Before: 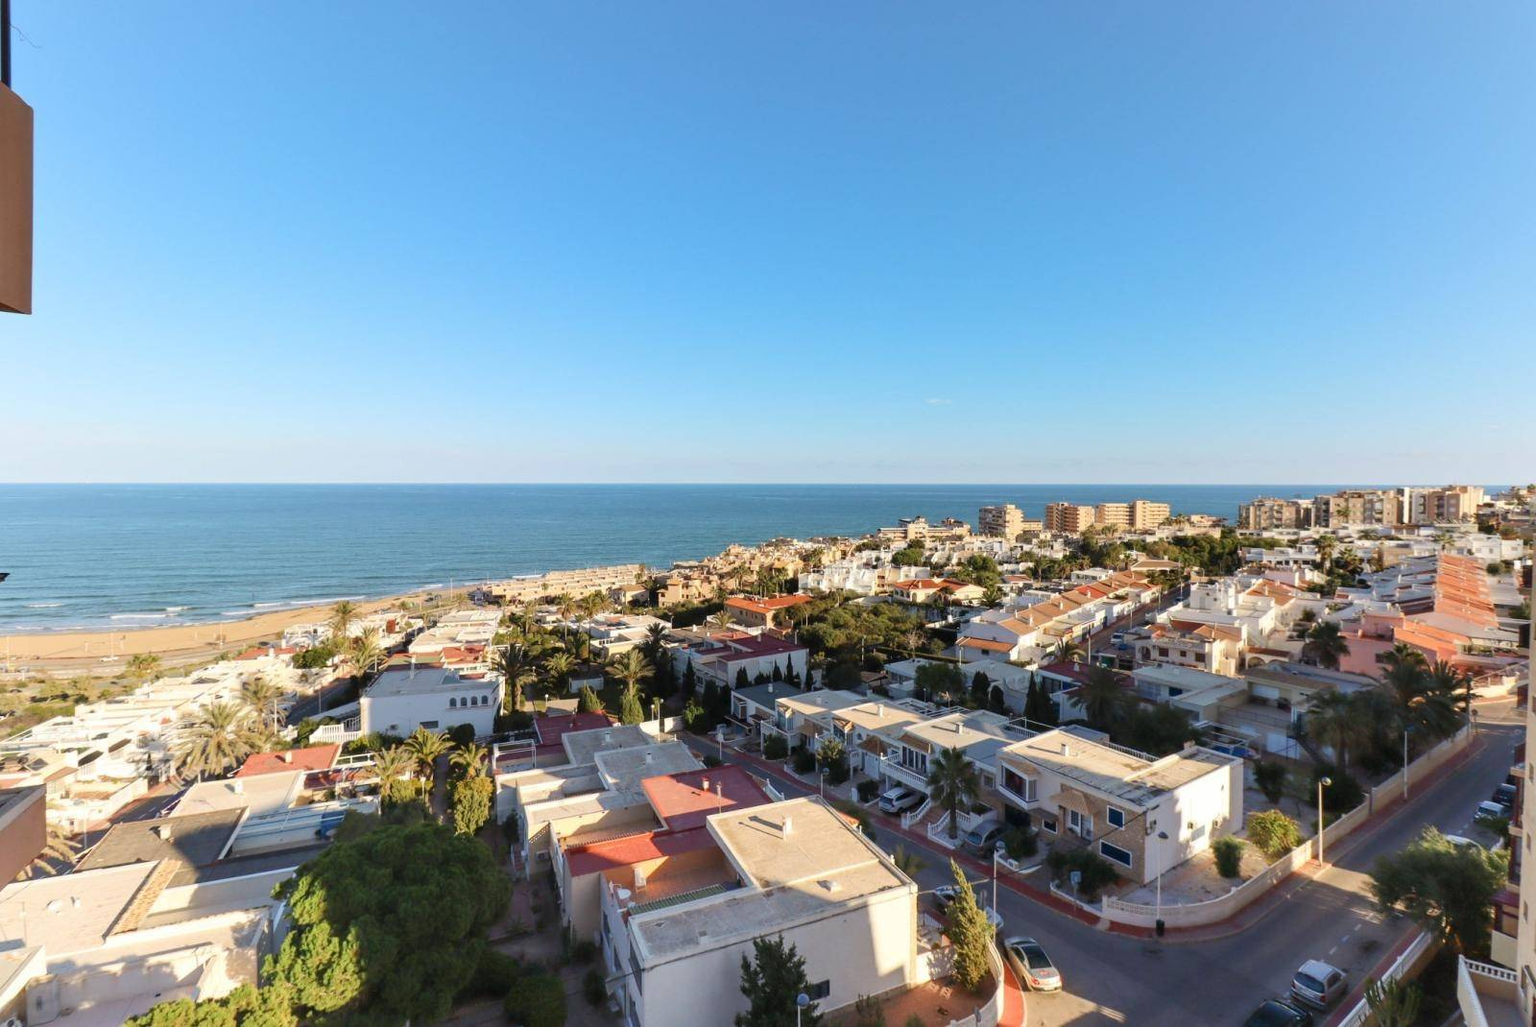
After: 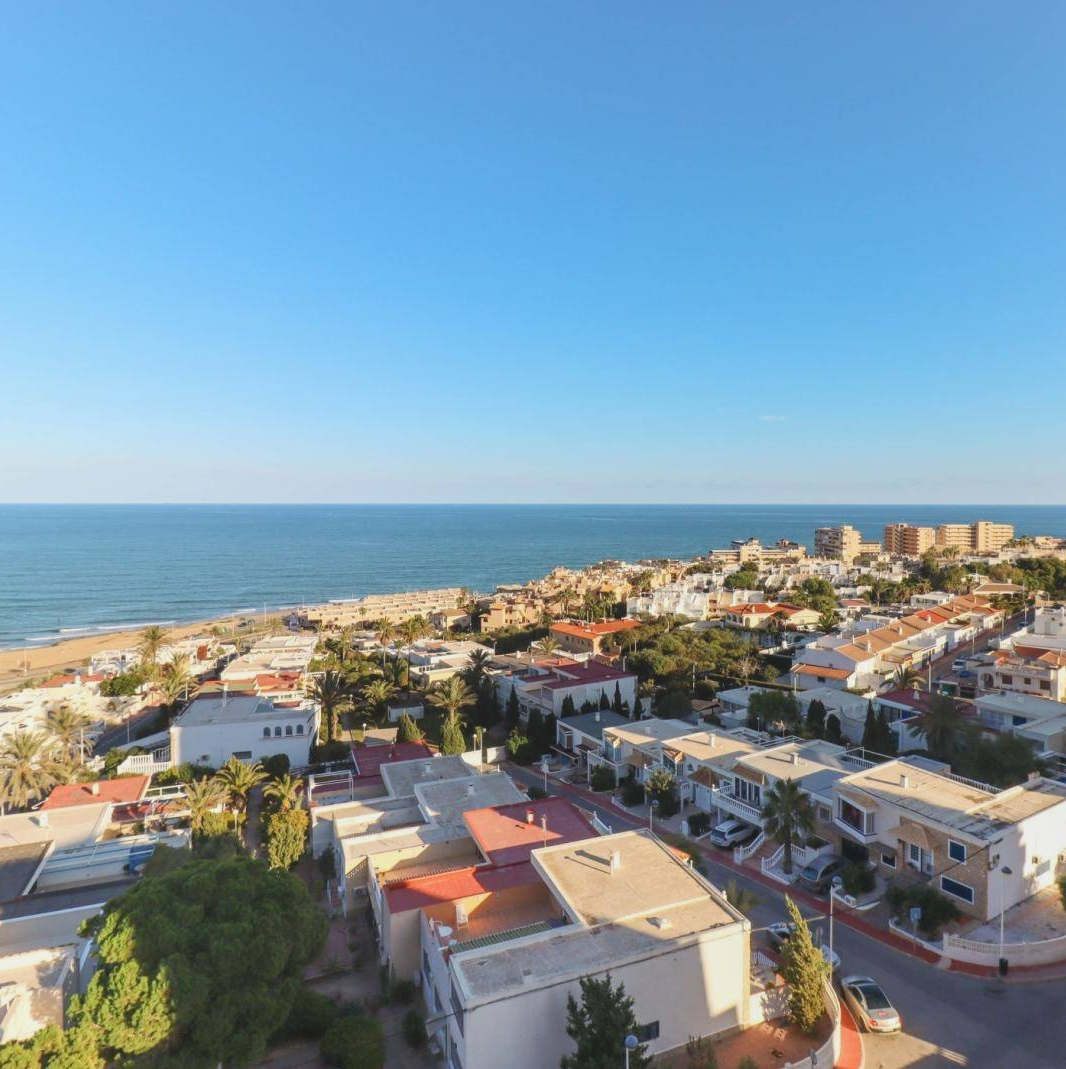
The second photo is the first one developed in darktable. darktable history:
local contrast: highlights 48%, shadows 4%, detail 98%
crop and rotate: left 12.849%, right 20.491%
